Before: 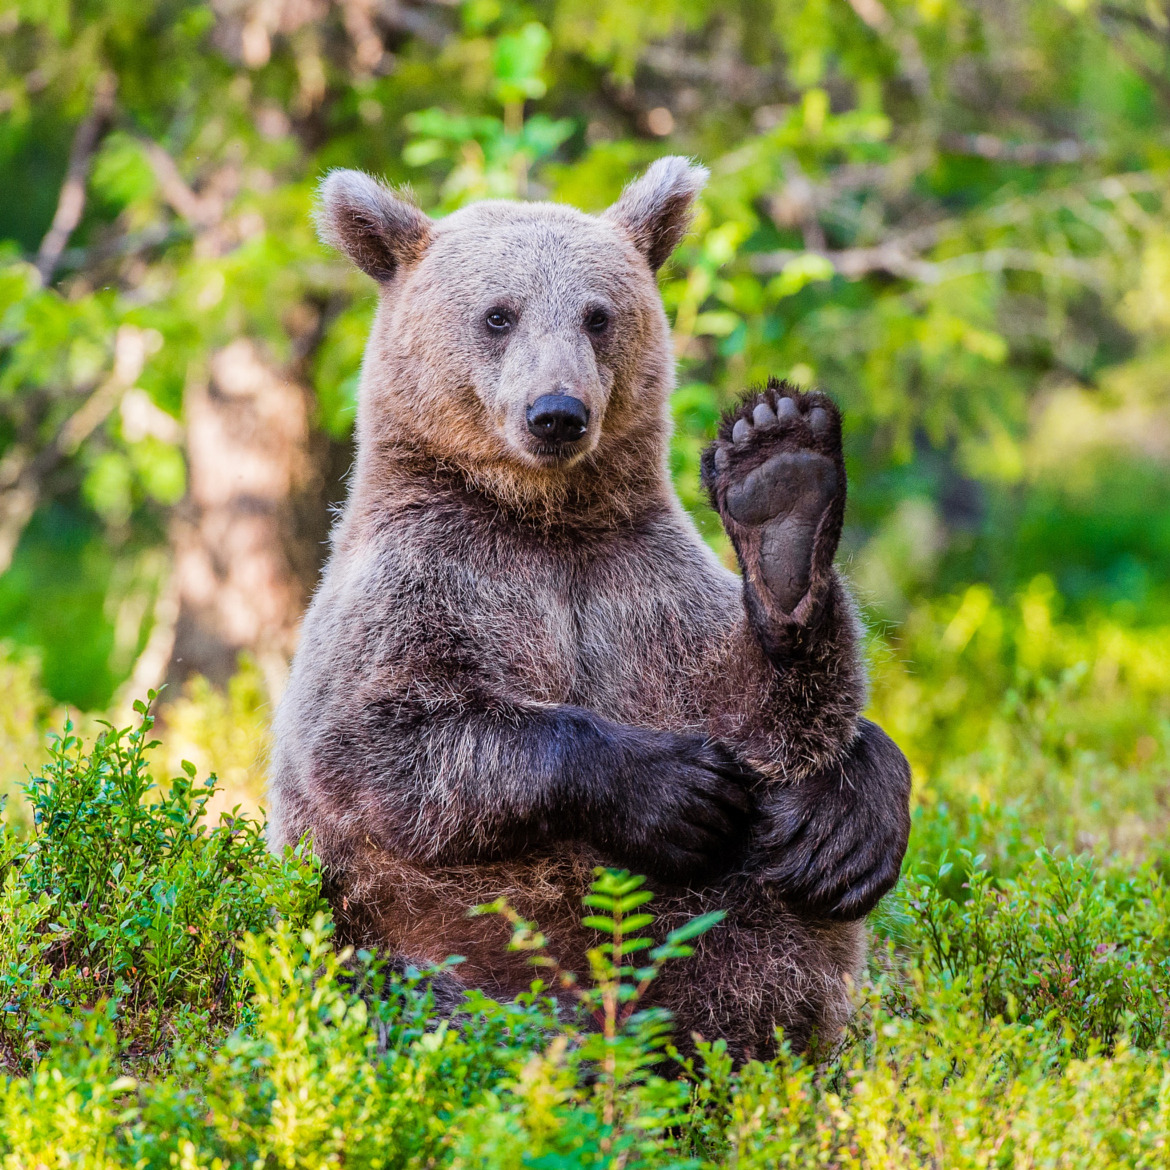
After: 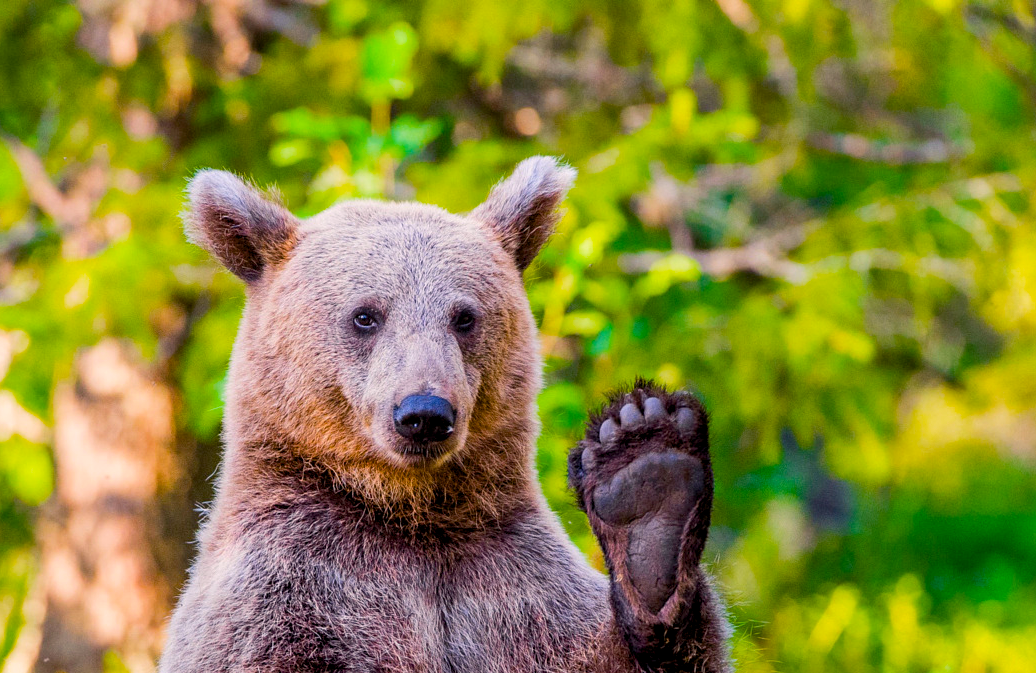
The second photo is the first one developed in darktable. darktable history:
crop and rotate: left 11.39%, bottom 42.453%
color balance rgb: highlights gain › chroma 1.571%, highlights gain › hue 56.66°, global offset › luminance -0.492%, linear chroma grading › global chroma 9.922%, perceptual saturation grading › global saturation 30.842%, global vibrance 20%
